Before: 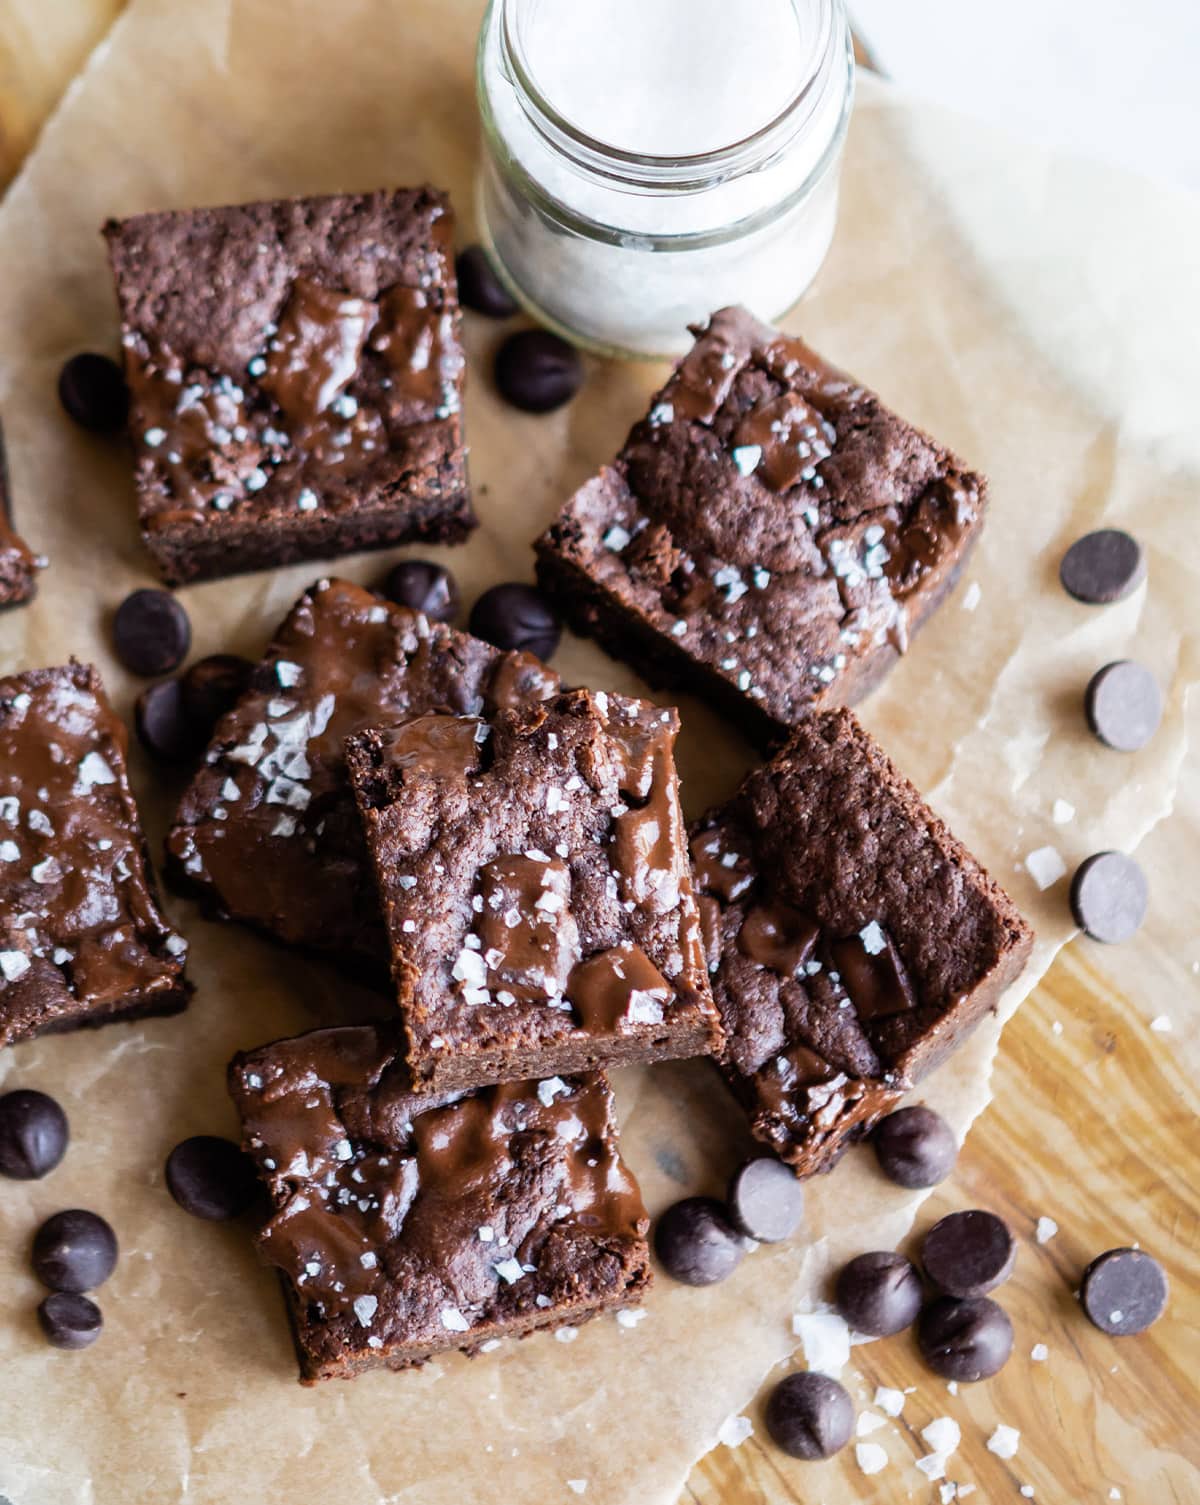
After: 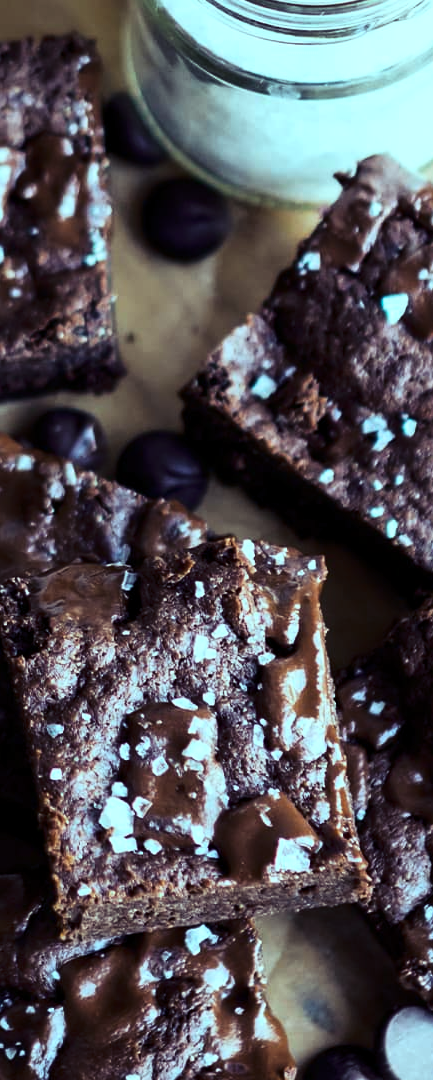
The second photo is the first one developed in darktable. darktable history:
tone curve: curves: ch0 [(0, 0) (0.003, 0.004) (0.011, 0.009) (0.025, 0.017) (0.044, 0.029) (0.069, 0.04) (0.1, 0.051) (0.136, 0.07) (0.177, 0.095) (0.224, 0.131) (0.277, 0.179) (0.335, 0.237) (0.399, 0.302) (0.468, 0.386) (0.543, 0.471) (0.623, 0.576) (0.709, 0.699) (0.801, 0.817) (0.898, 0.917) (1, 1)], color space Lab, linked channels, preserve colors none
crop and rotate: left 29.457%, top 10.181%, right 34.408%, bottom 18.043%
color balance rgb: shadows lift › luminance -28.831%, shadows lift › chroma 15.036%, shadows lift › hue 267.28°, highlights gain › chroma 4.075%, highlights gain › hue 201.05°, linear chroma grading › global chroma -16.039%, perceptual saturation grading › global saturation 25.291%, global vibrance 14.916%
exposure: black level correction 0.001, compensate highlight preservation false
